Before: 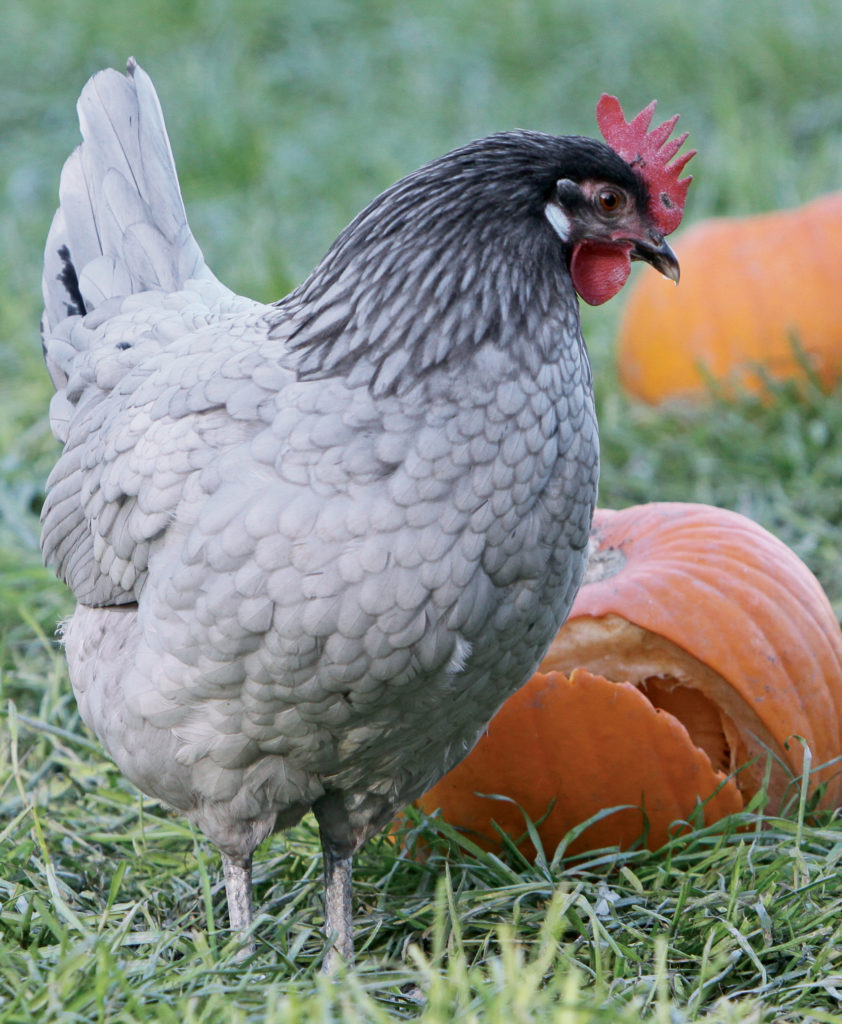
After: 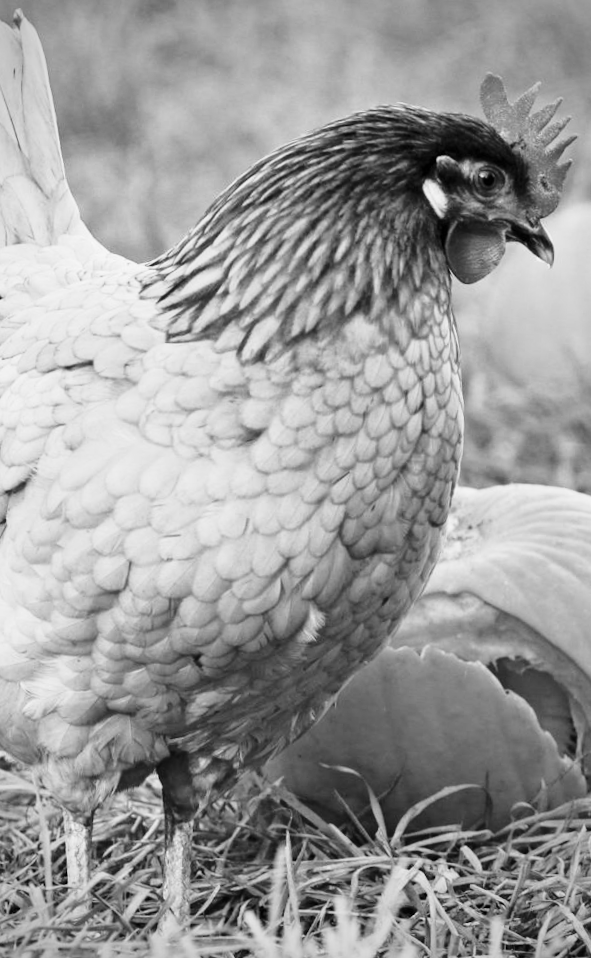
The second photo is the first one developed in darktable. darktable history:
tone equalizer: -8 EV 0.06 EV, smoothing diameter 25%, edges refinement/feathering 10, preserve details guided filter
crop and rotate: angle -3.27°, left 14.277%, top 0.028%, right 10.766%, bottom 0.028%
shadows and highlights: soften with gaussian
base curve: curves: ch0 [(0, 0) (0.028, 0.03) (0.121, 0.232) (0.46, 0.748) (0.859, 0.968) (1, 1)], preserve colors none
vignetting: on, module defaults
monochrome: on, module defaults
